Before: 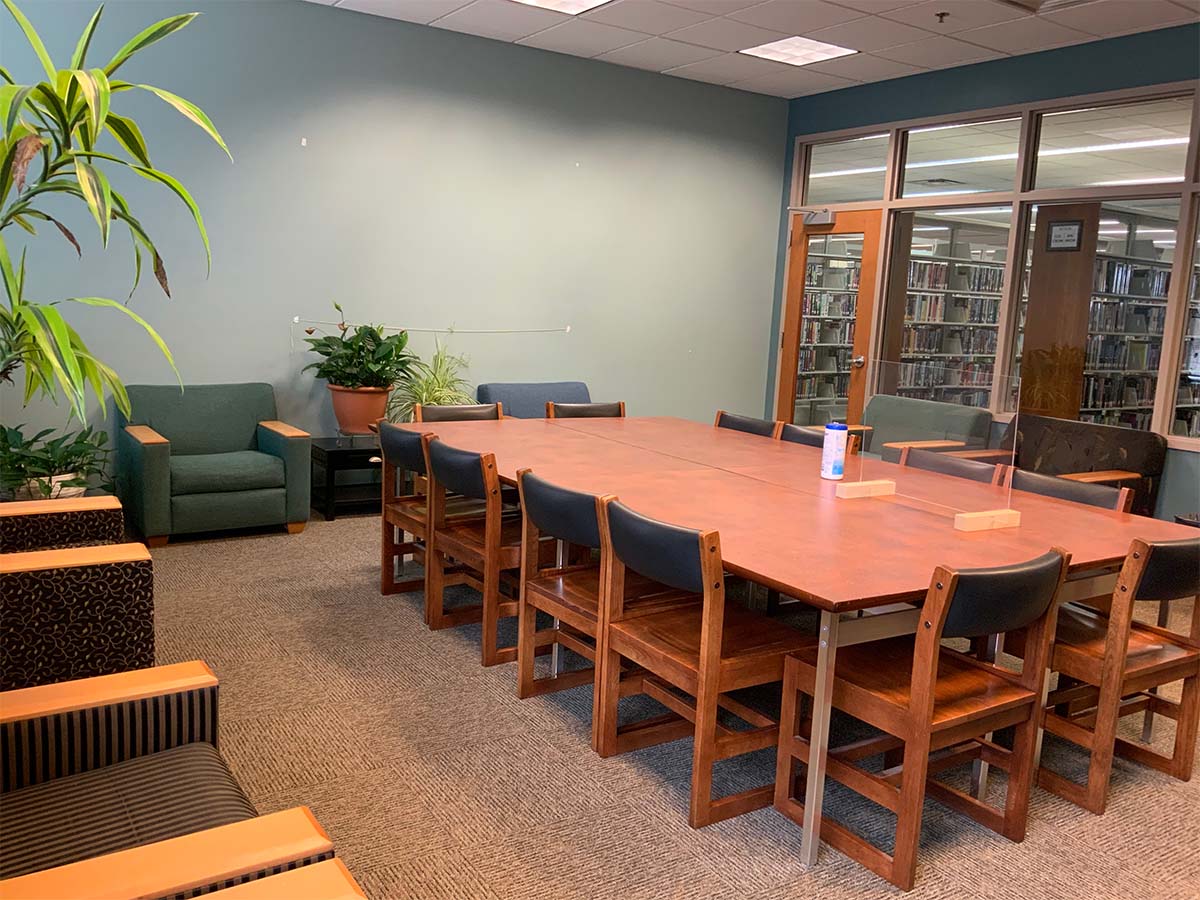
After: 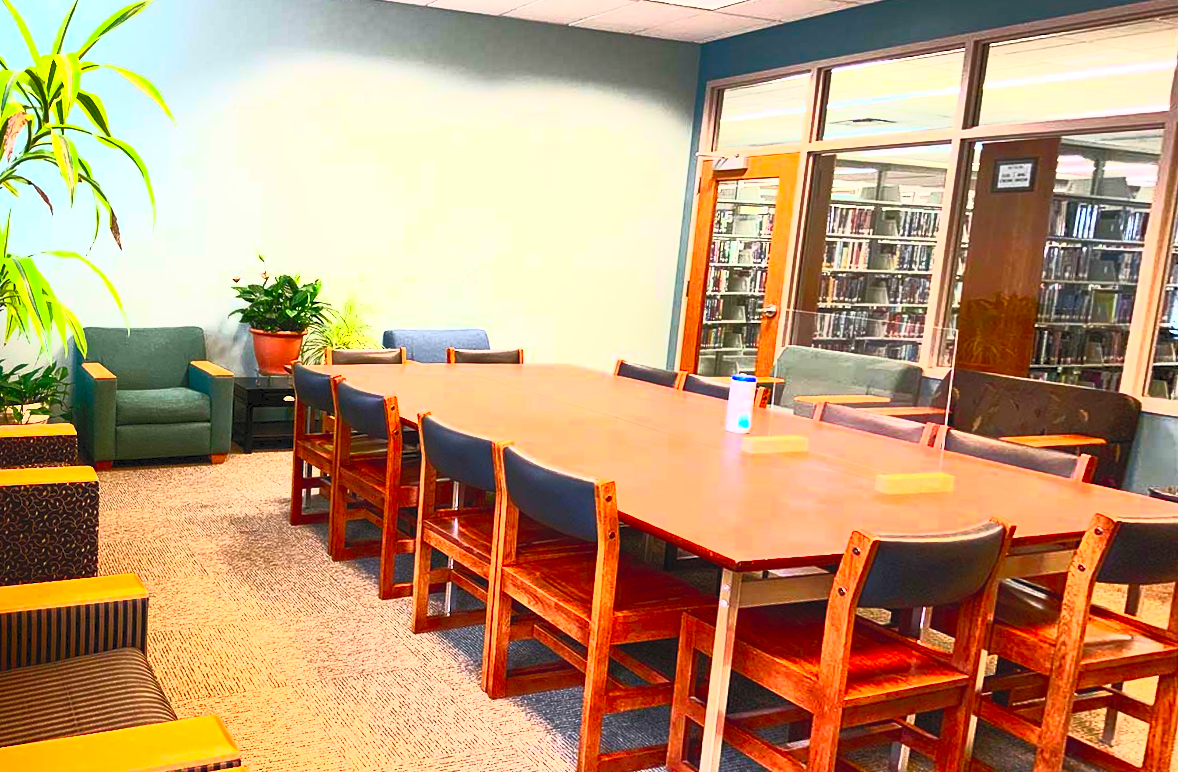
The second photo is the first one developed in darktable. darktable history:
contrast brightness saturation: contrast 1, brightness 1, saturation 1
rotate and perspective: rotation 1.69°, lens shift (vertical) -0.023, lens shift (horizontal) -0.291, crop left 0.025, crop right 0.988, crop top 0.092, crop bottom 0.842
exposure: exposure 0.178 EV, compensate exposure bias true, compensate highlight preservation false
